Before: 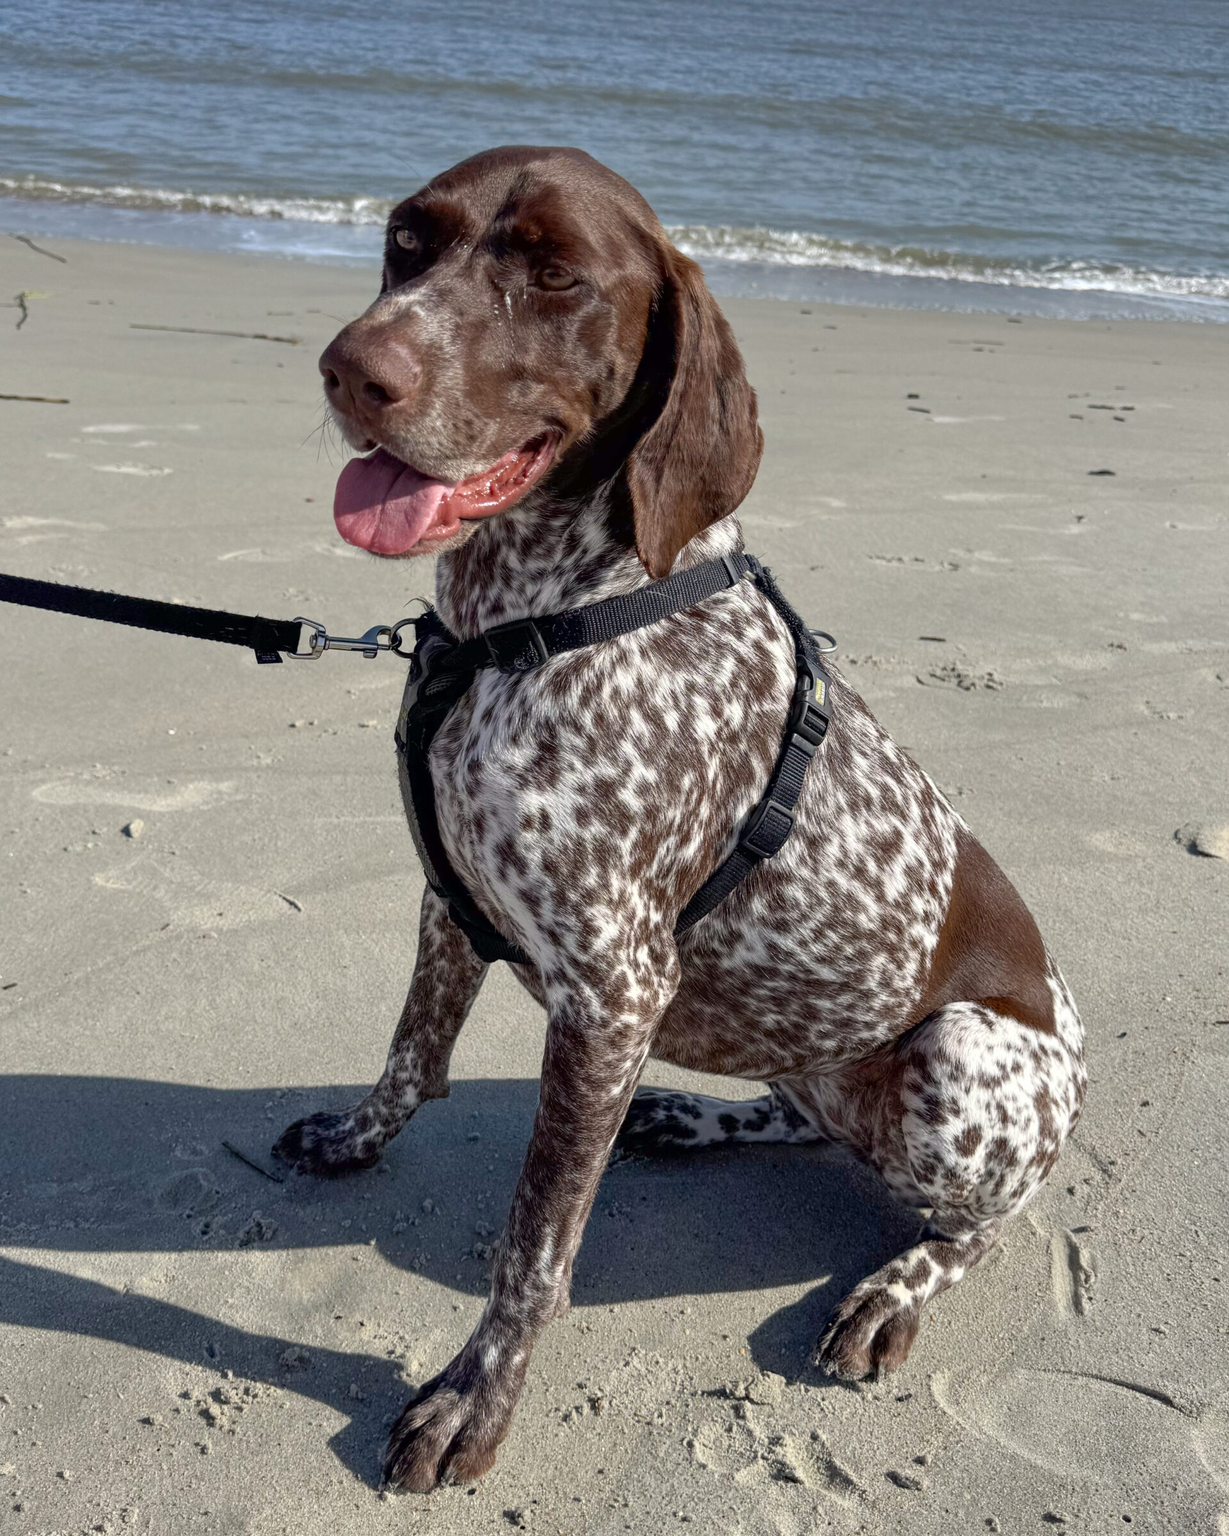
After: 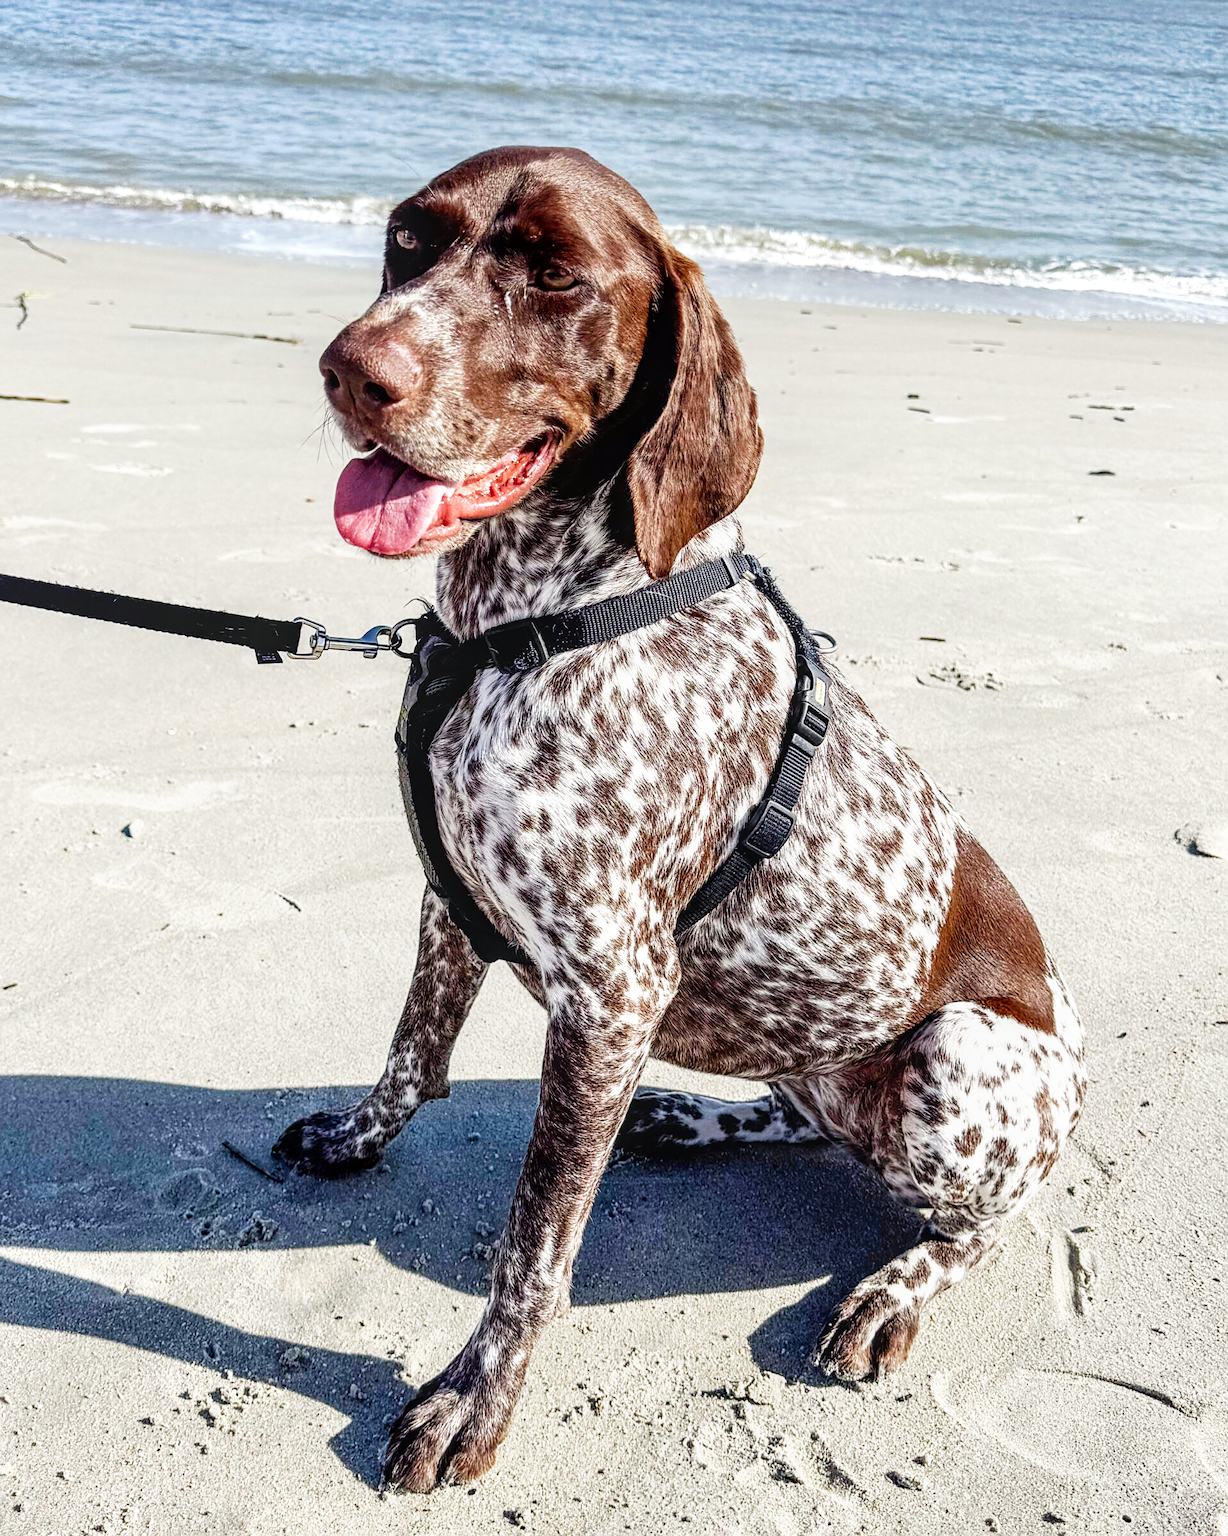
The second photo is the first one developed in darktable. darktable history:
base curve: curves: ch0 [(0, 0) (0.007, 0.004) (0.027, 0.03) (0.046, 0.07) (0.207, 0.54) (0.442, 0.872) (0.673, 0.972) (1, 1)], preserve colors none
sharpen: on, module defaults
local contrast: on, module defaults
